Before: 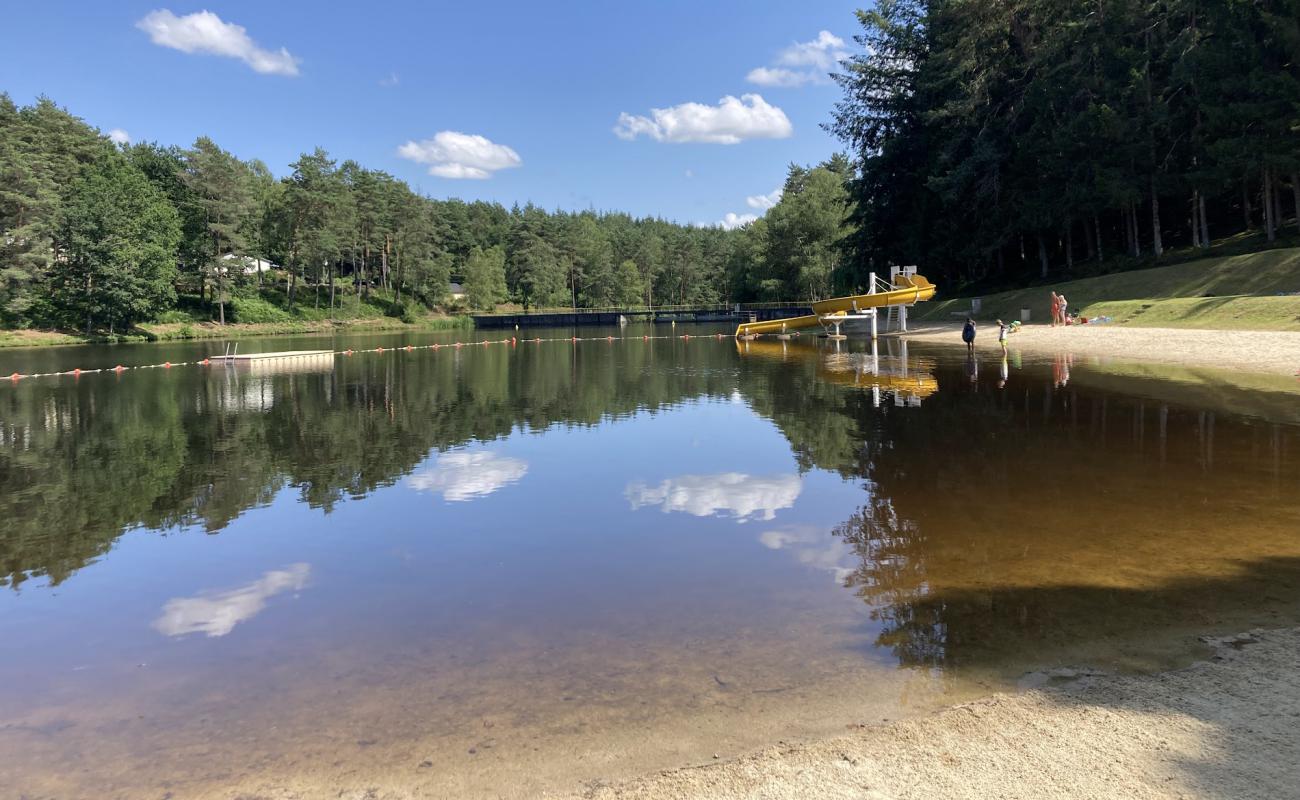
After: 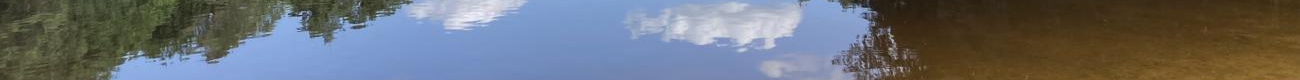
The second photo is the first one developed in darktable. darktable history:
crop and rotate: top 59.084%, bottom 30.916%
white balance: red 1, blue 1
